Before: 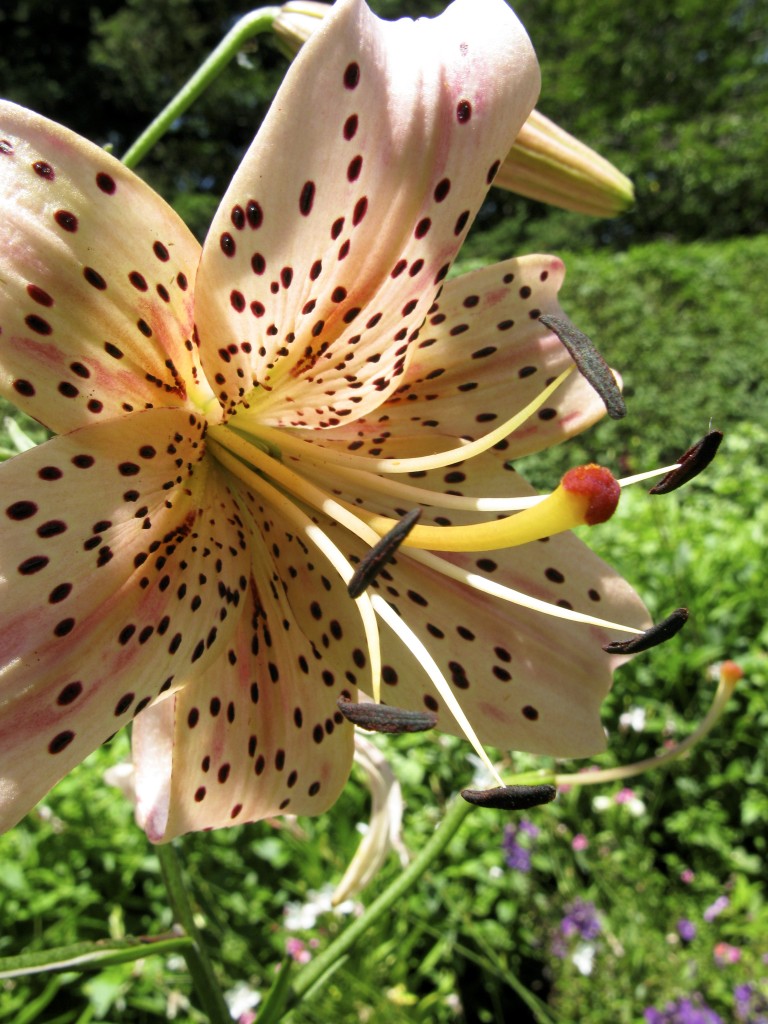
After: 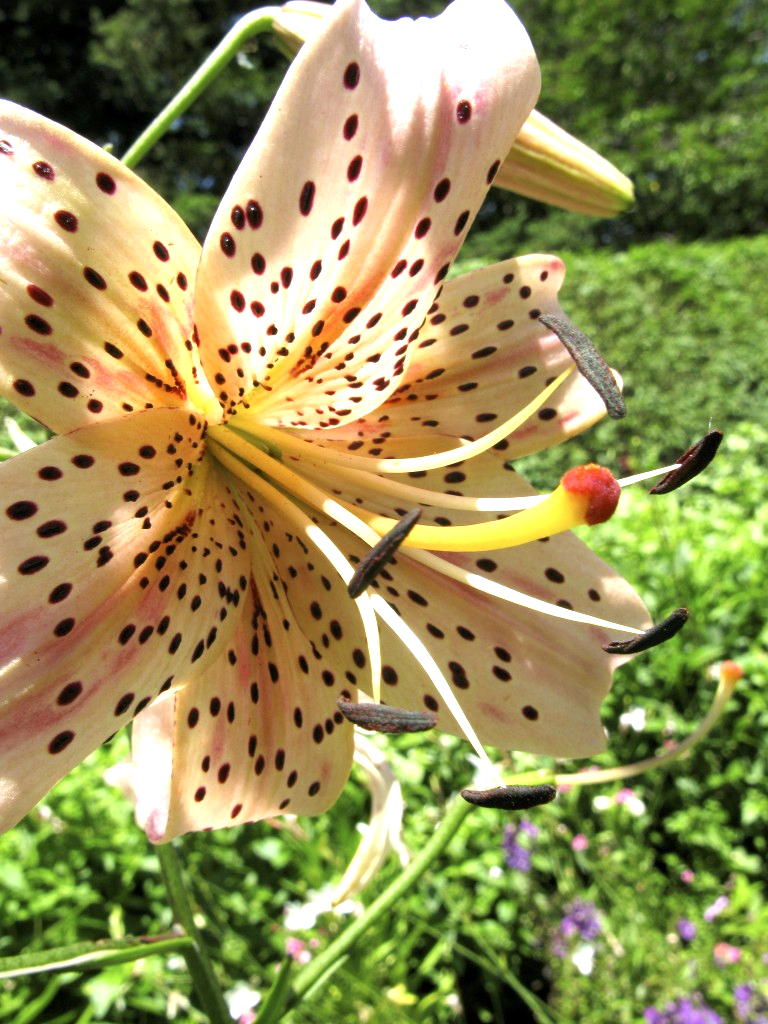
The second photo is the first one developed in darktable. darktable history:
exposure: exposure 0.746 EV, compensate highlight preservation false
